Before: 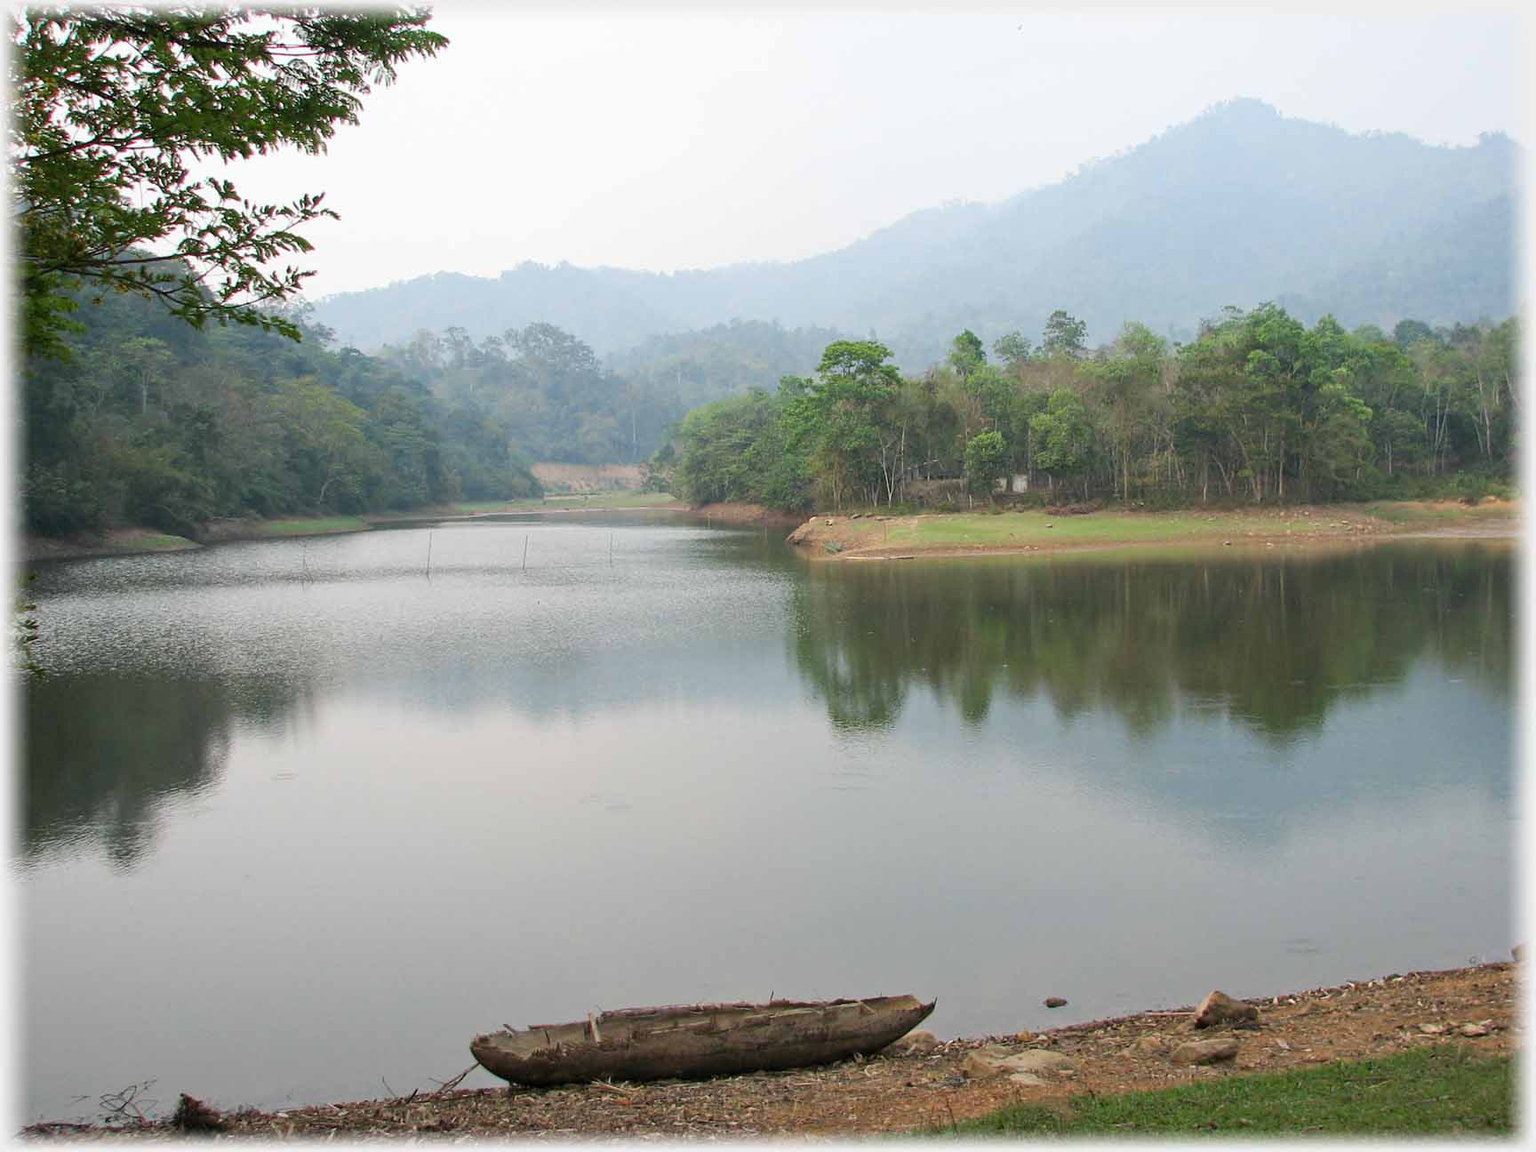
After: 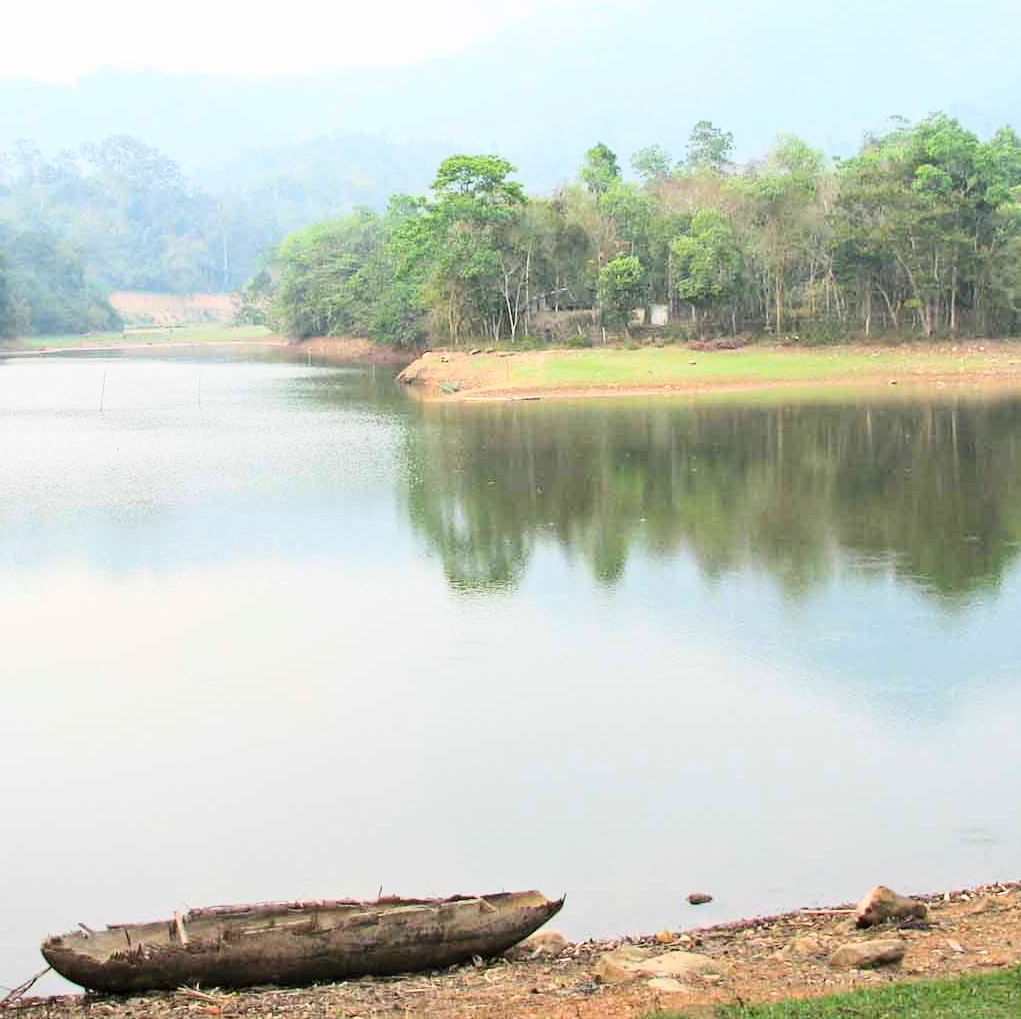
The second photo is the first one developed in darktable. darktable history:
crop and rotate: left 28.256%, top 17.734%, right 12.656%, bottom 3.573%
base curve: curves: ch0 [(0, 0) (0.018, 0.026) (0.143, 0.37) (0.33, 0.731) (0.458, 0.853) (0.735, 0.965) (0.905, 0.986) (1, 1)]
